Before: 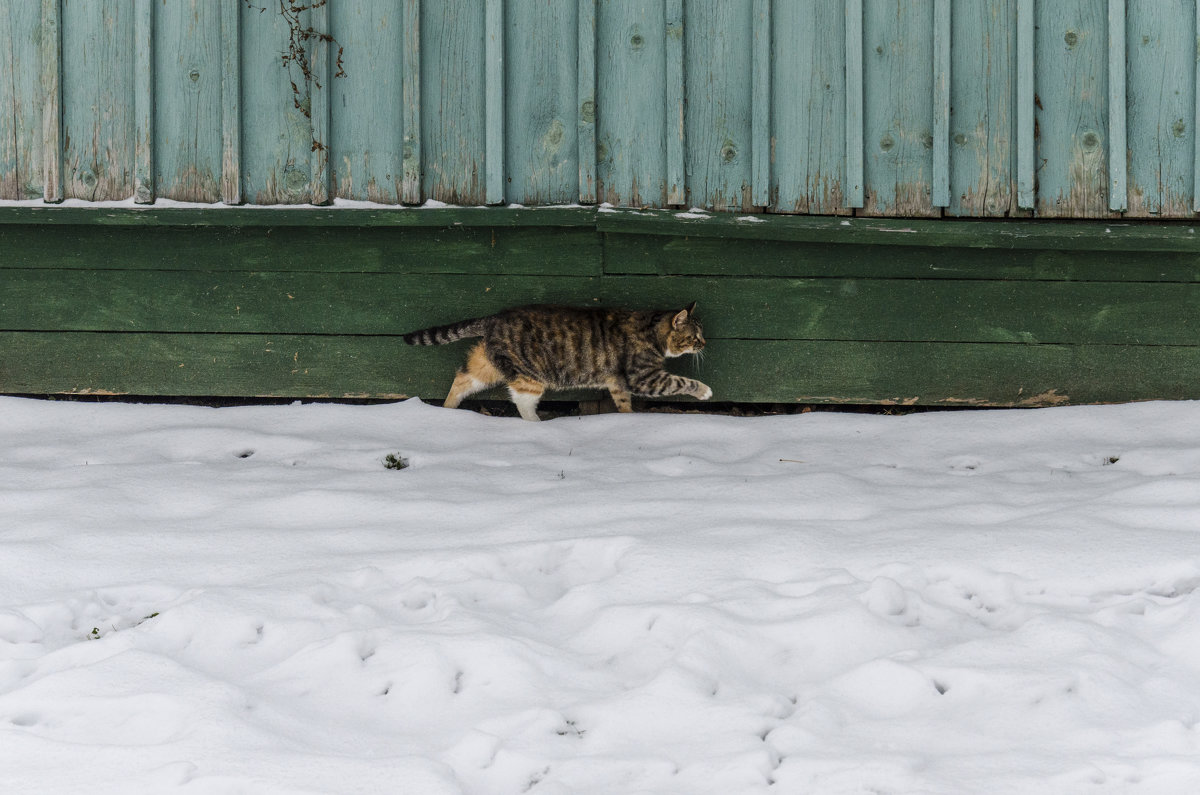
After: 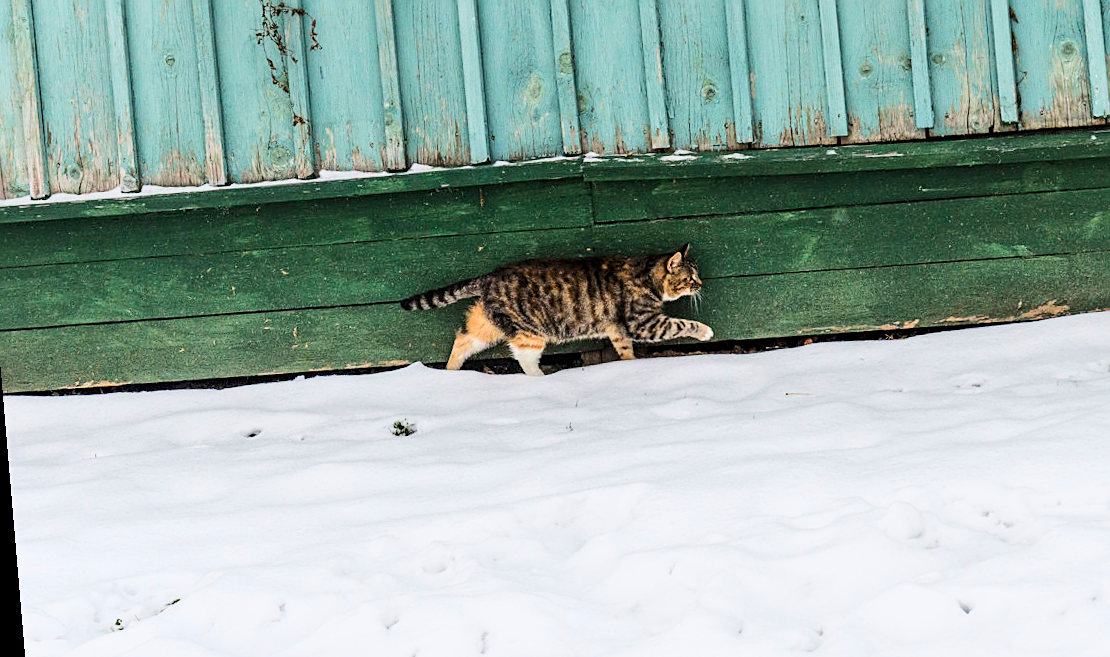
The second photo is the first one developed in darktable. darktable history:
sharpen: on, module defaults
crop and rotate: left 2.425%, top 11.305%, right 9.6%, bottom 15.08%
rotate and perspective: rotation -4.86°, automatic cropping off
base curve: curves: ch0 [(0, 0) (0.025, 0.046) (0.112, 0.277) (0.467, 0.74) (0.814, 0.929) (1, 0.942)]
